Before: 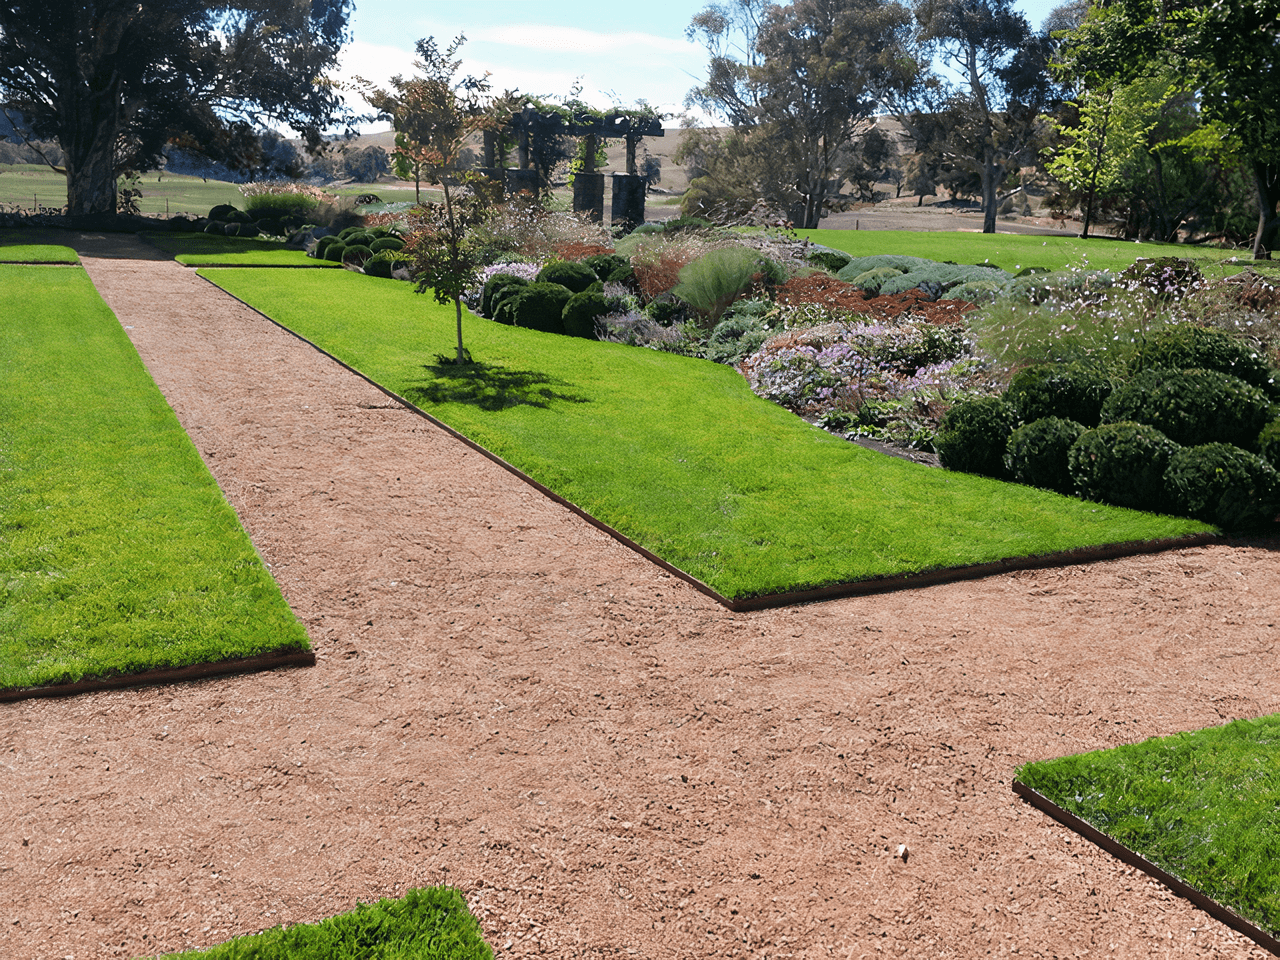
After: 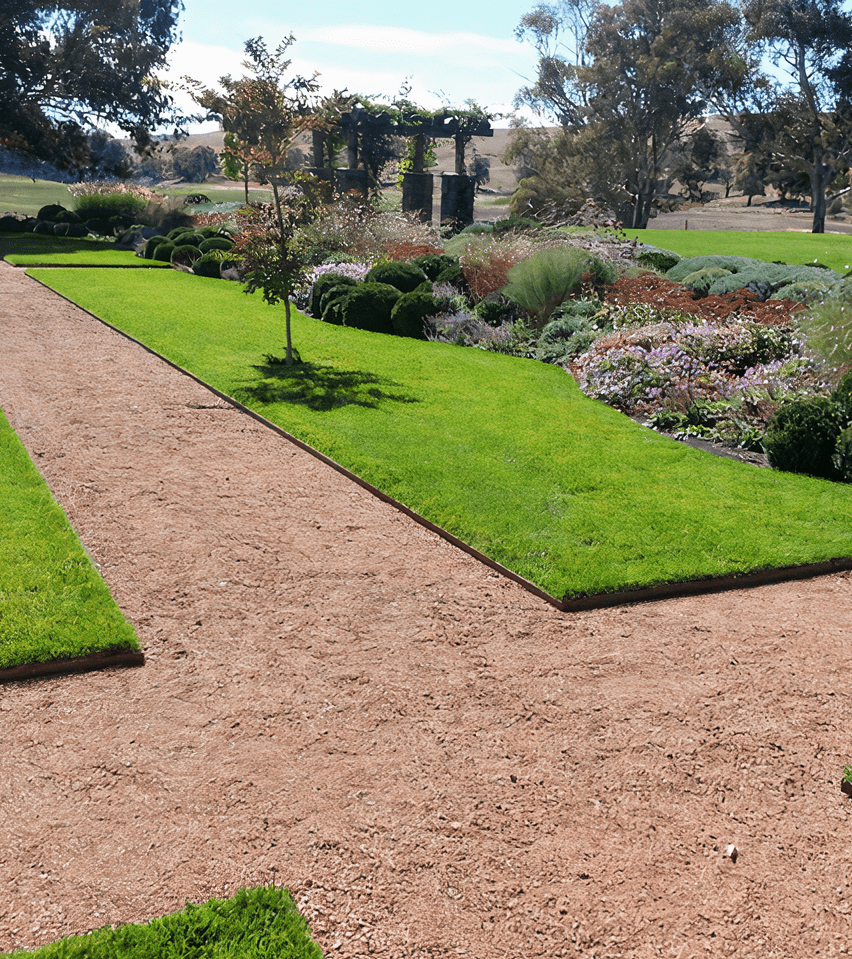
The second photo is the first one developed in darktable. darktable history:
crop and rotate: left 13.375%, right 20.027%
